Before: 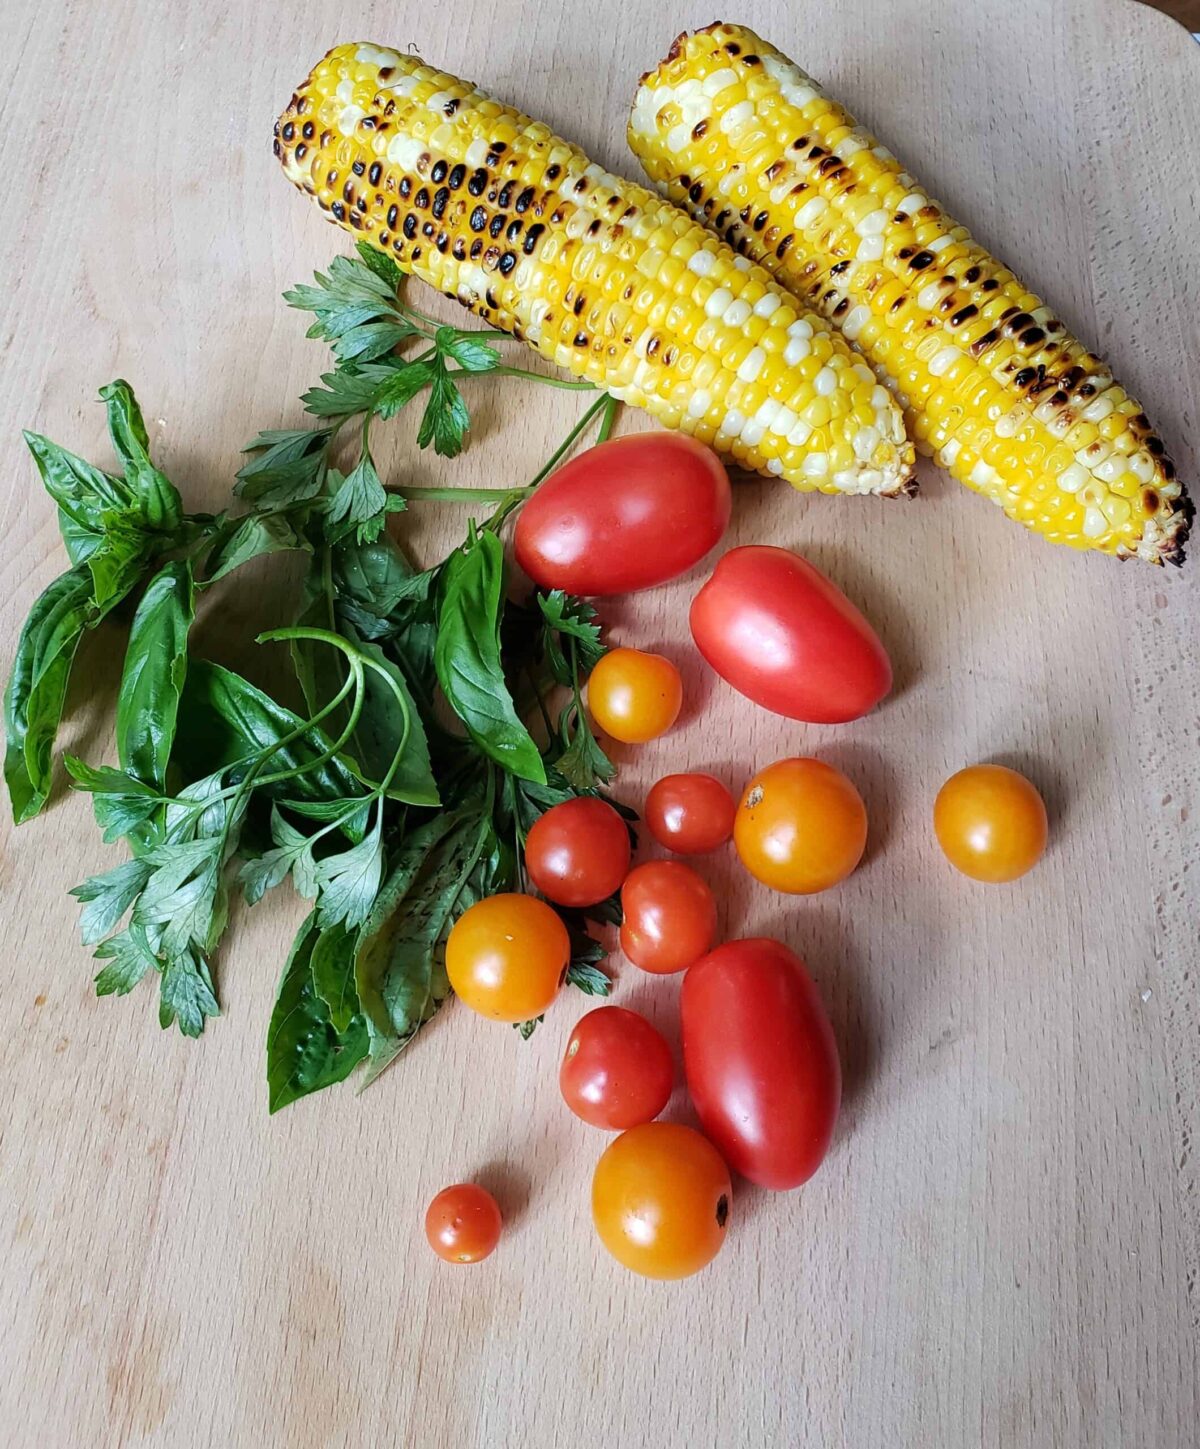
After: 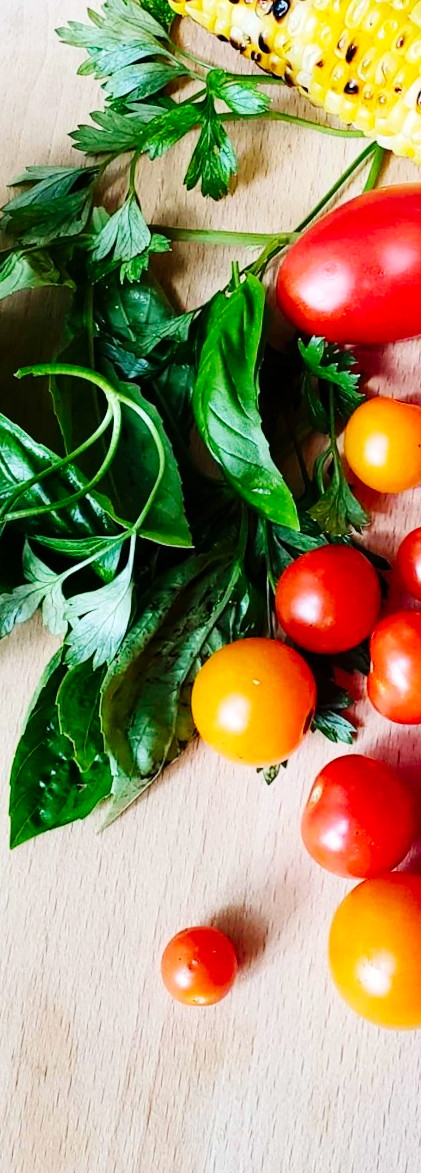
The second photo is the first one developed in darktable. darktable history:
crop and rotate: left 21.77%, top 18.528%, right 44.676%, bottom 2.997%
contrast brightness saturation: contrast 0.15, brightness -0.01, saturation 0.1
base curve: curves: ch0 [(0, 0) (0.036, 0.025) (0.121, 0.166) (0.206, 0.329) (0.605, 0.79) (1, 1)], preserve colors none
shadows and highlights: shadows 25, highlights -25
rotate and perspective: rotation 2.27°, automatic cropping off
